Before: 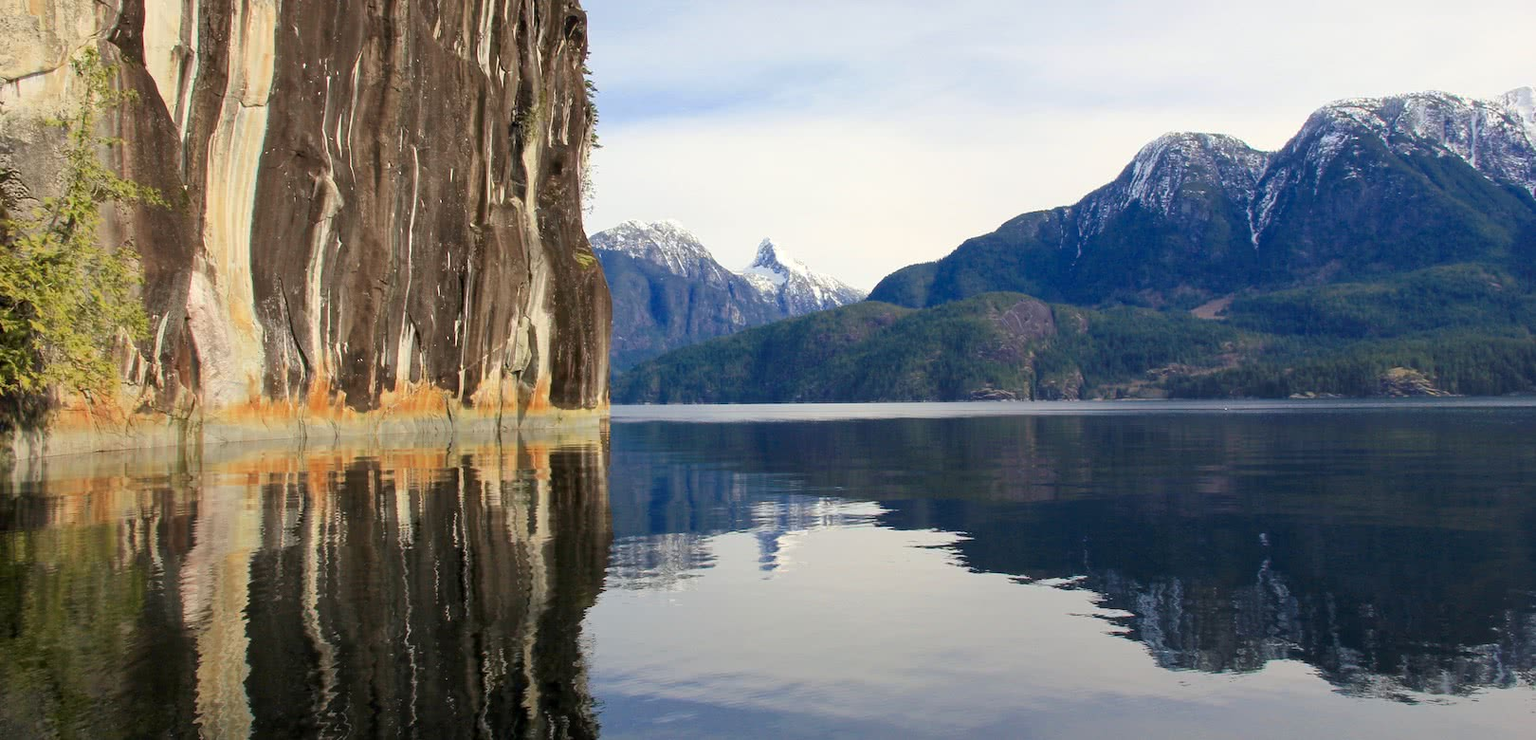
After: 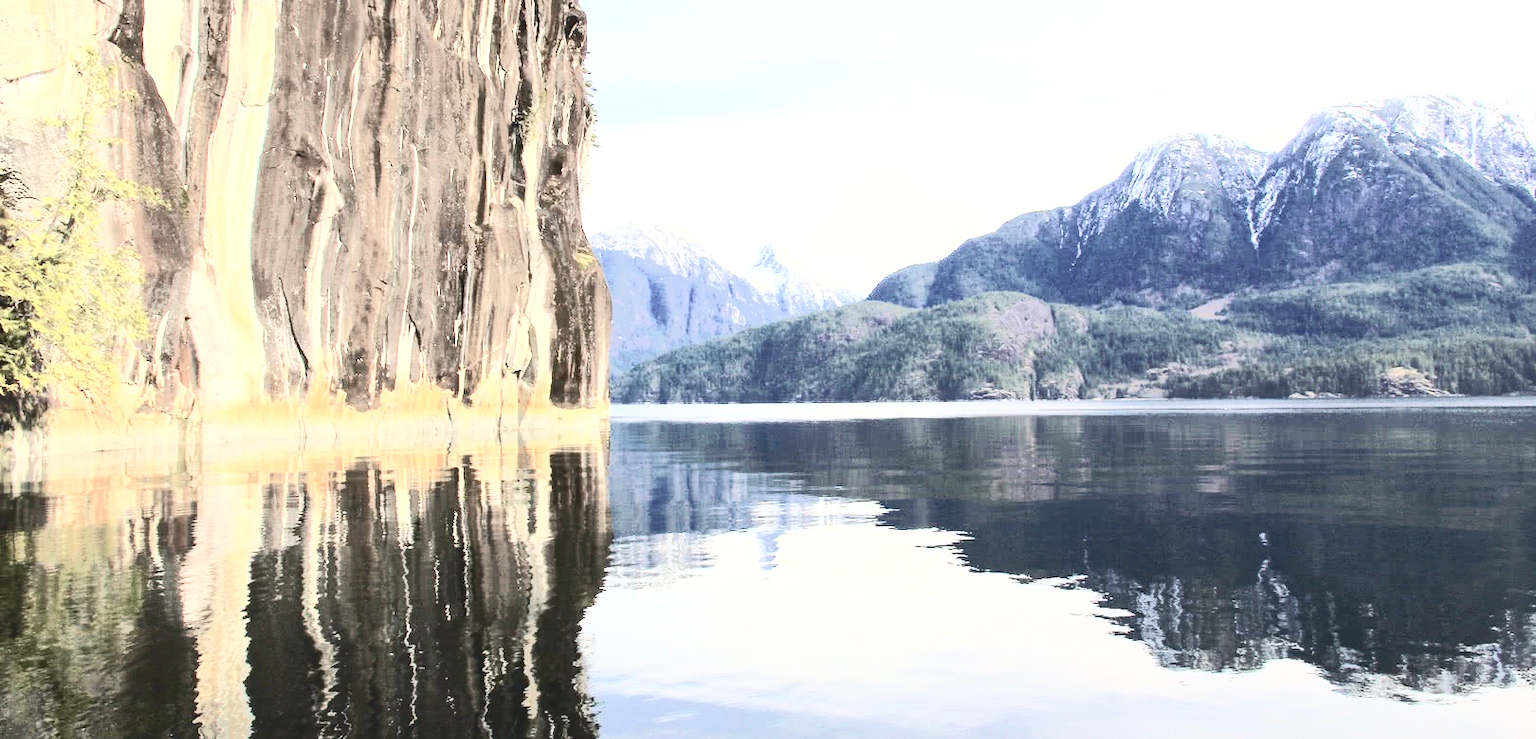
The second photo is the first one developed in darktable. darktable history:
exposure: black level correction 0, exposure 0.898 EV, compensate highlight preservation false
tone equalizer: edges refinement/feathering 500, mask exposure compensation -1.57 EV, preserve details no
tone curve: curves: ch0 [(0, 0) (0.003, 0.108) (0.011, 0.113) (0.025, 0.113) (0.044, 0.121) (0.069, 0.132) (0.1, 0.145) (0.136, 0.158) (0.177, 0.182) (0.224, 0.215) (0.277, 0.27) (0.335, 0.341) (0.399, 0.424) (0.468, 0.528) (0.543, 0.622) (0.623, 0.721) (0.709, 0.79) (0.801, 0.846) (0.898, 0.871) (1, 1)], color space Lab, independent channels, preserve colors none
contrast brightness saturation: contrast 0.565, brightness 0.565, saturation -0.33
